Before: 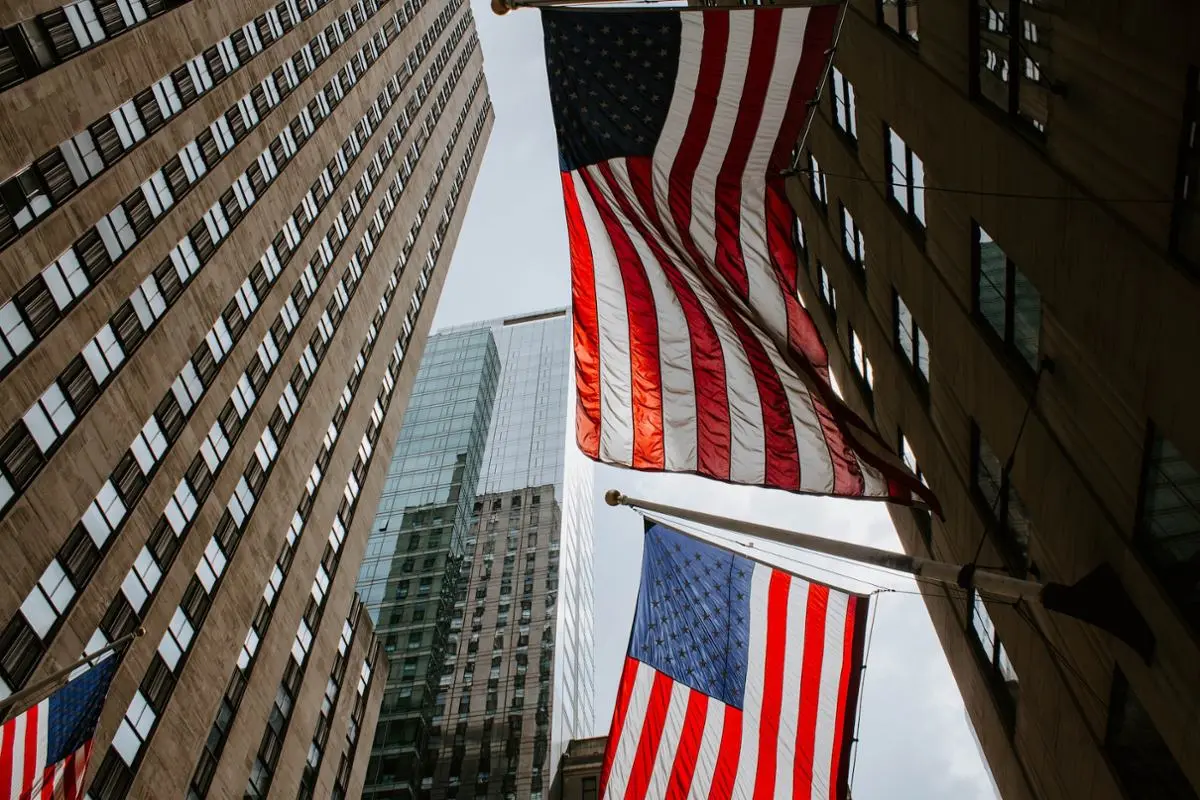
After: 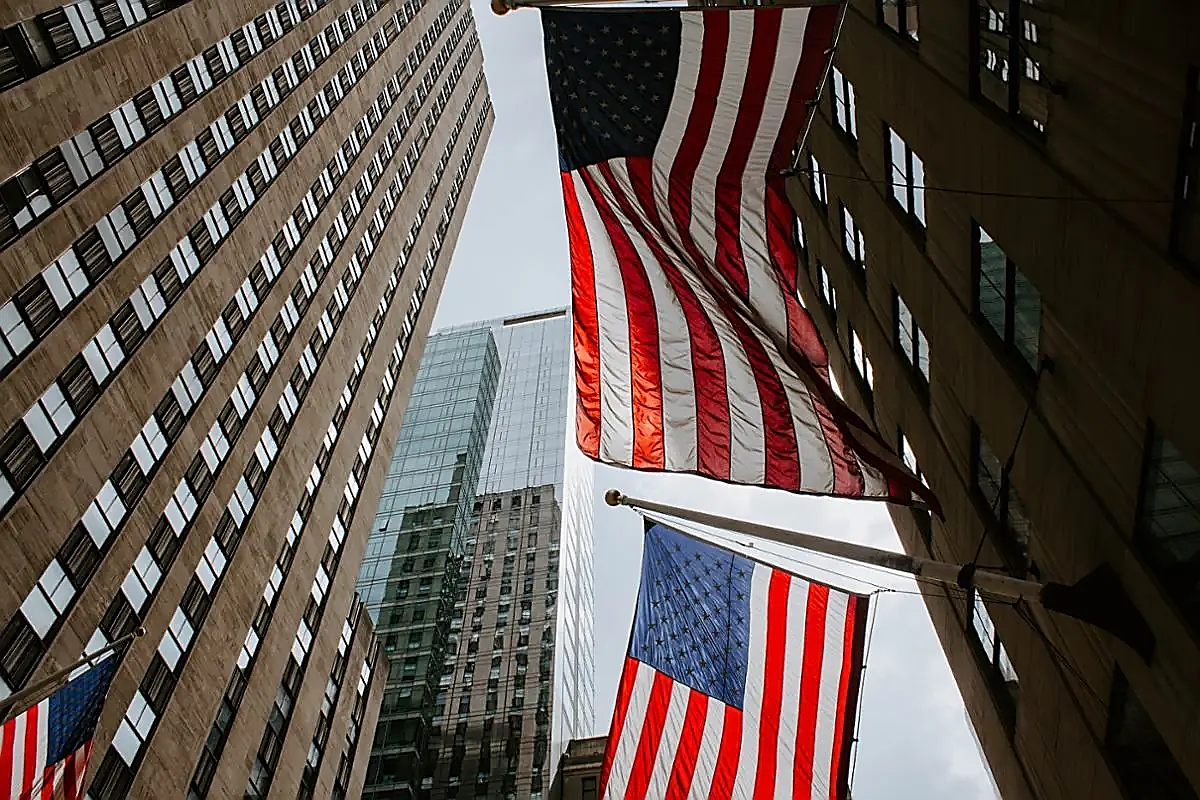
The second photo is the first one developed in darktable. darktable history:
sharpen: radius 1.423, amount 1.241, threshold 0.638
